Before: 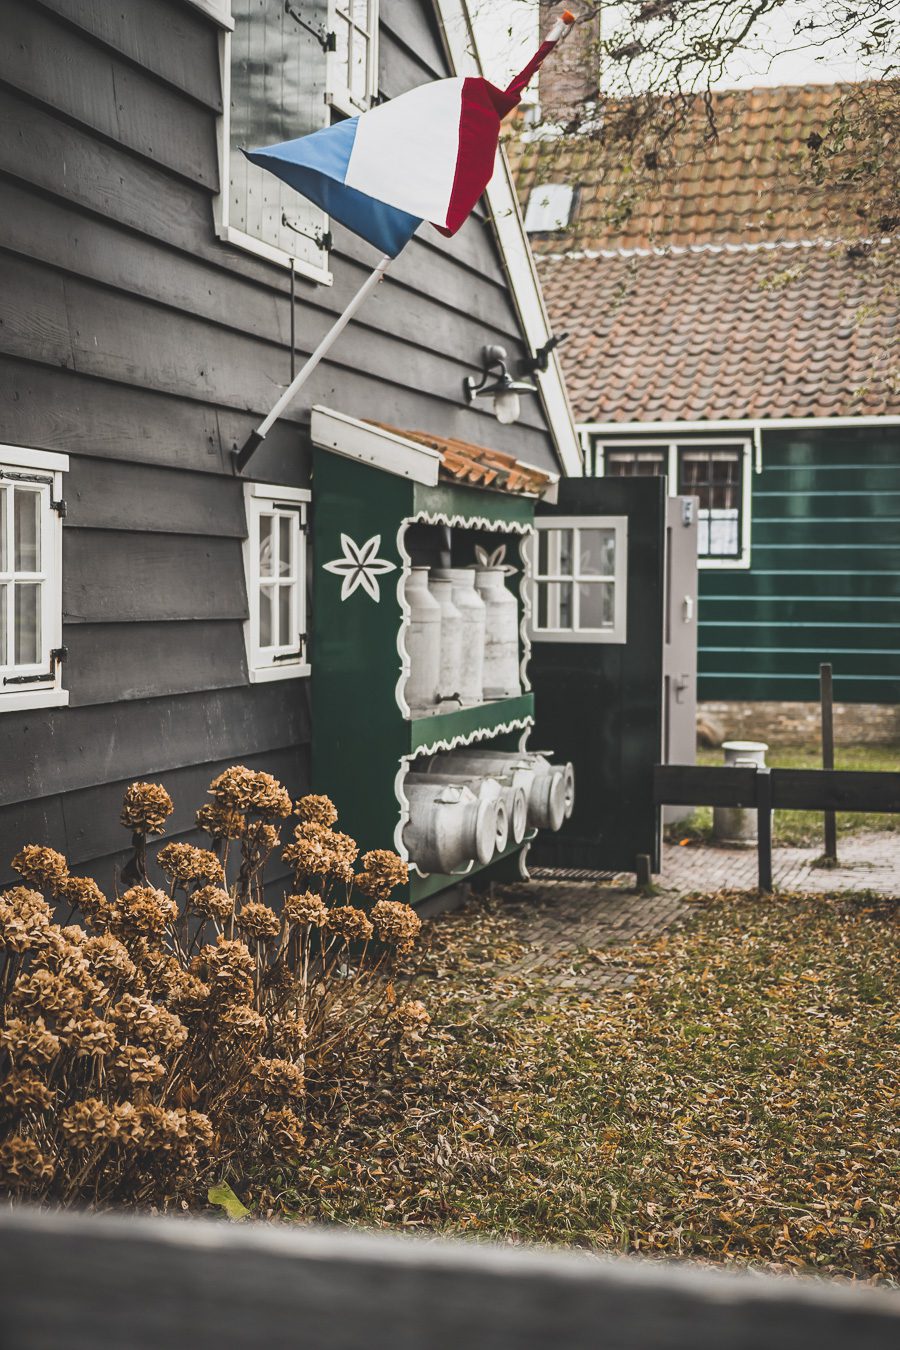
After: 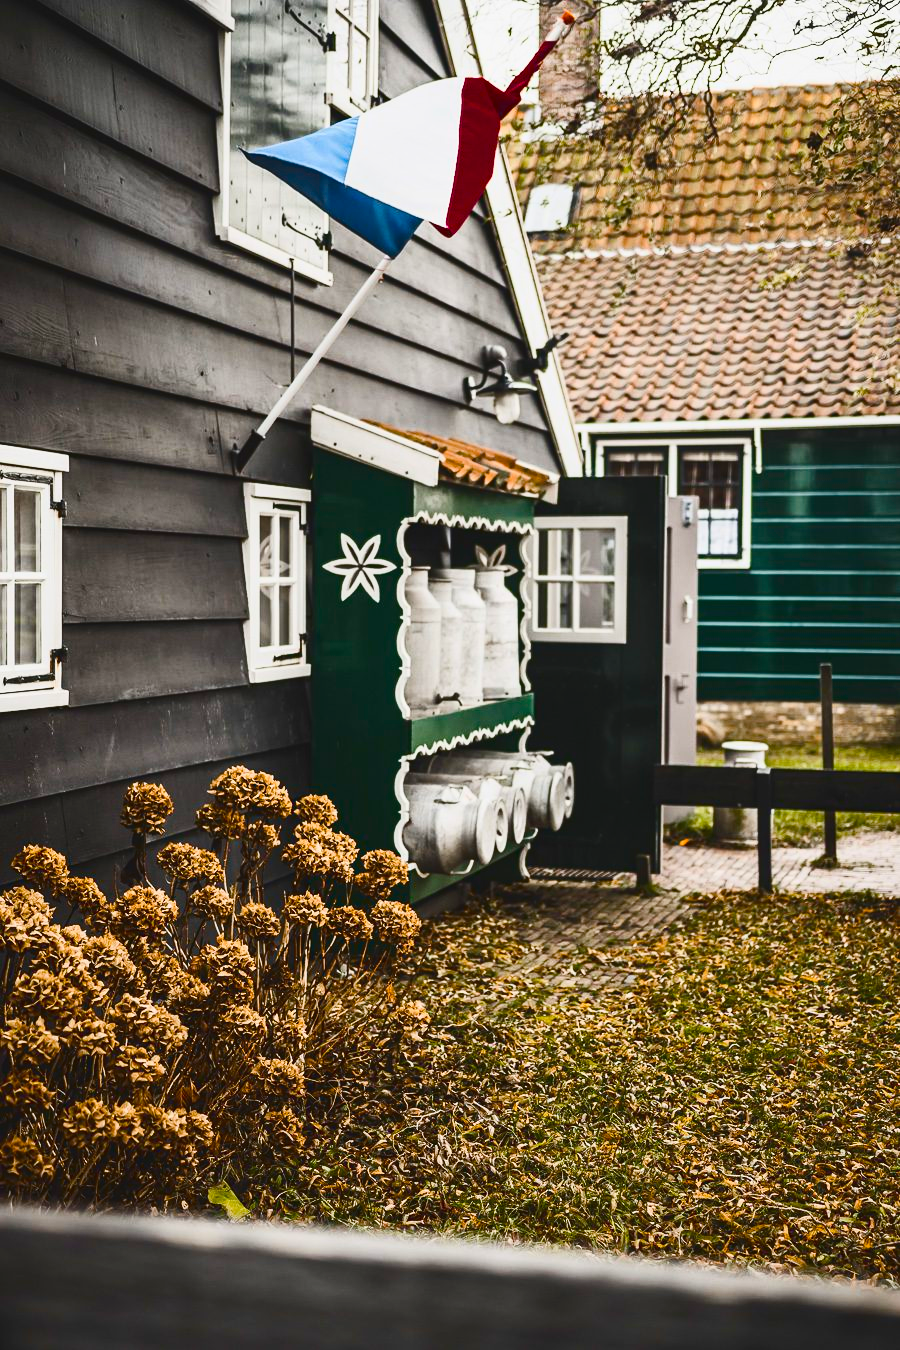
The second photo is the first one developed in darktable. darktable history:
contrast brightness saturation: contrast 0.294
color balance rgb: linear chroma grading › shadows 9.528%, linear chroma grading › highlights 9.962%, linear chroma grading › global chroma 14.838%, linear chroma grading › mid-tones 14.645%, perceptual saturation grading › global saturation 20%, perceptual saturation grading › highlights -25.76%, perceptual saturation grading › shadows 49.567%
